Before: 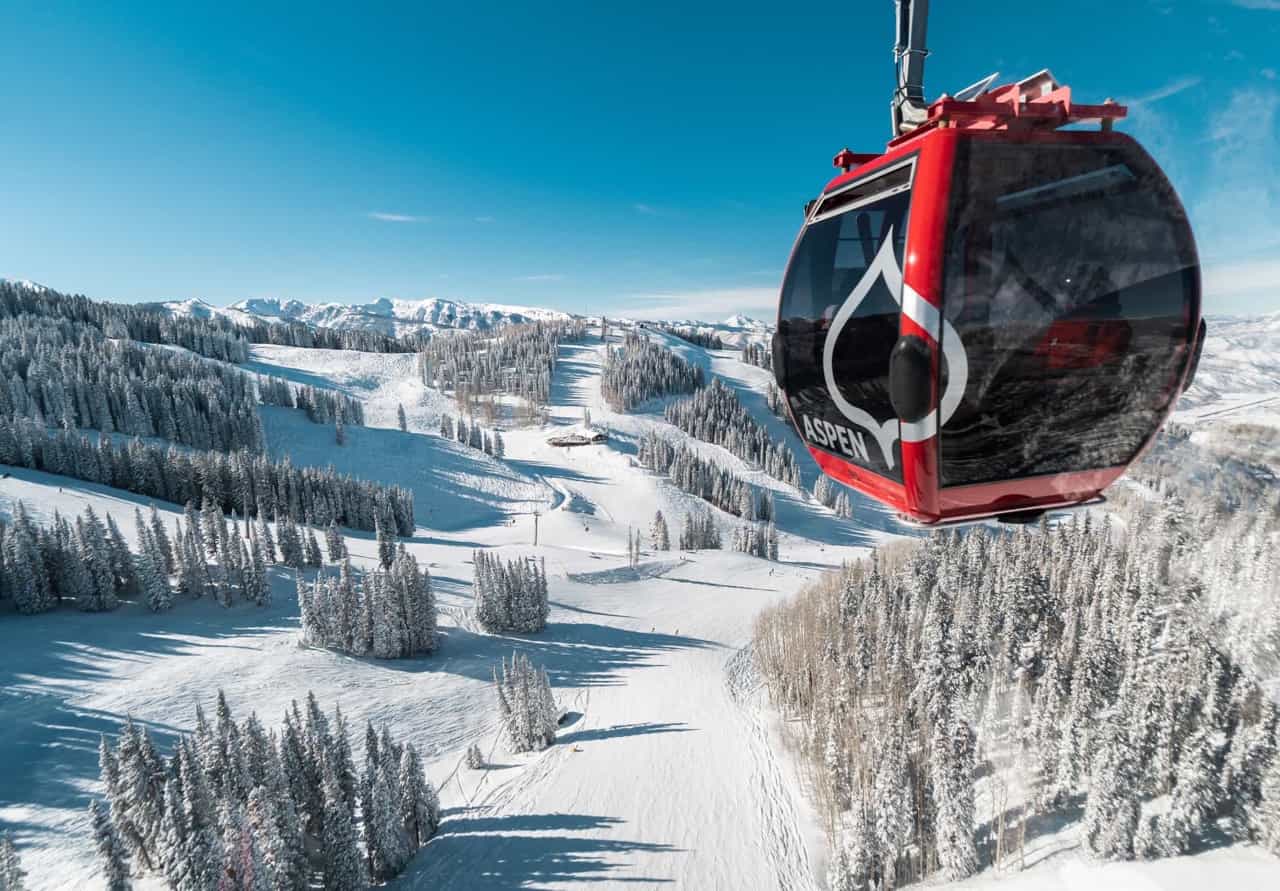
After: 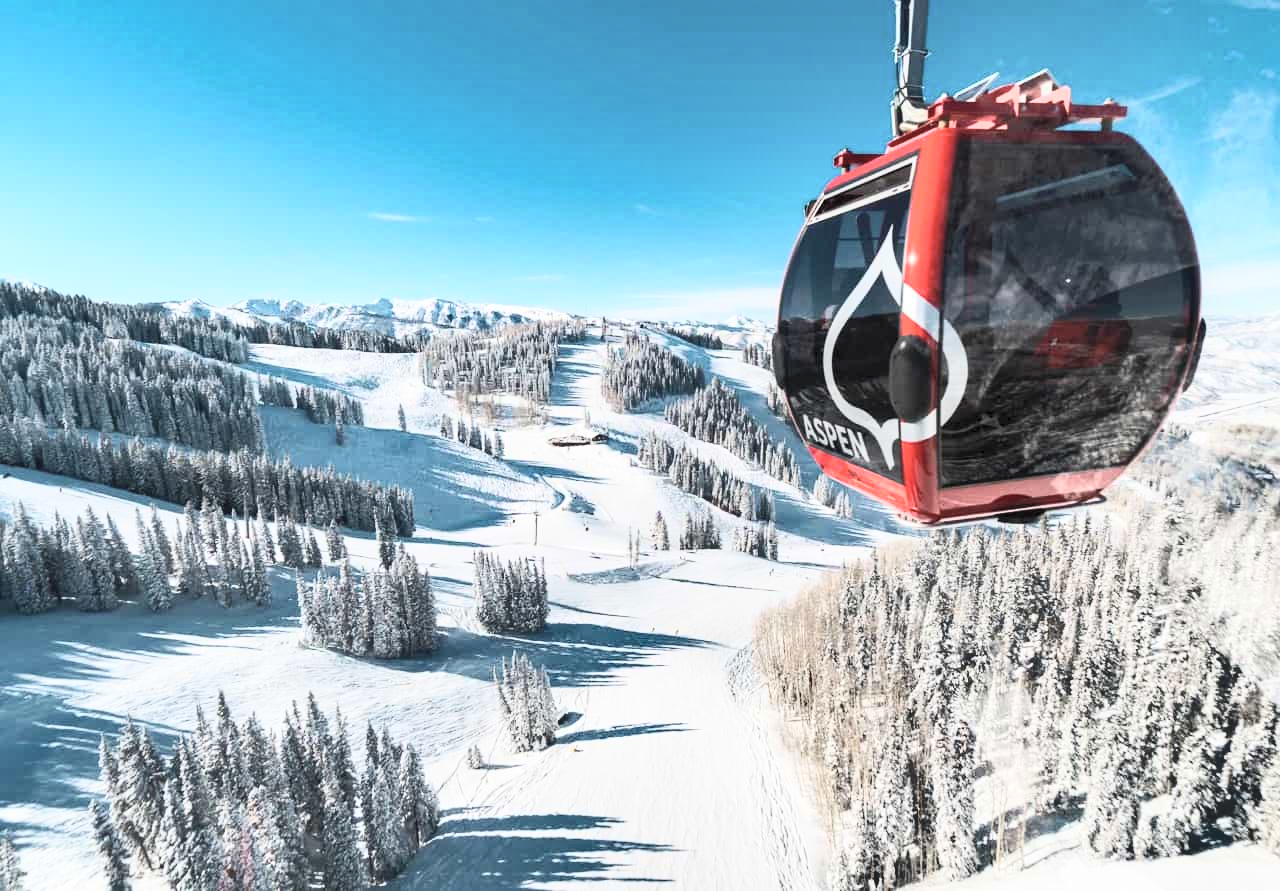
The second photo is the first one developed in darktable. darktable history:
shadows and highlights: soften with gaussian
contrast brightness saturation: contrast 0.375, brightness 0.54
